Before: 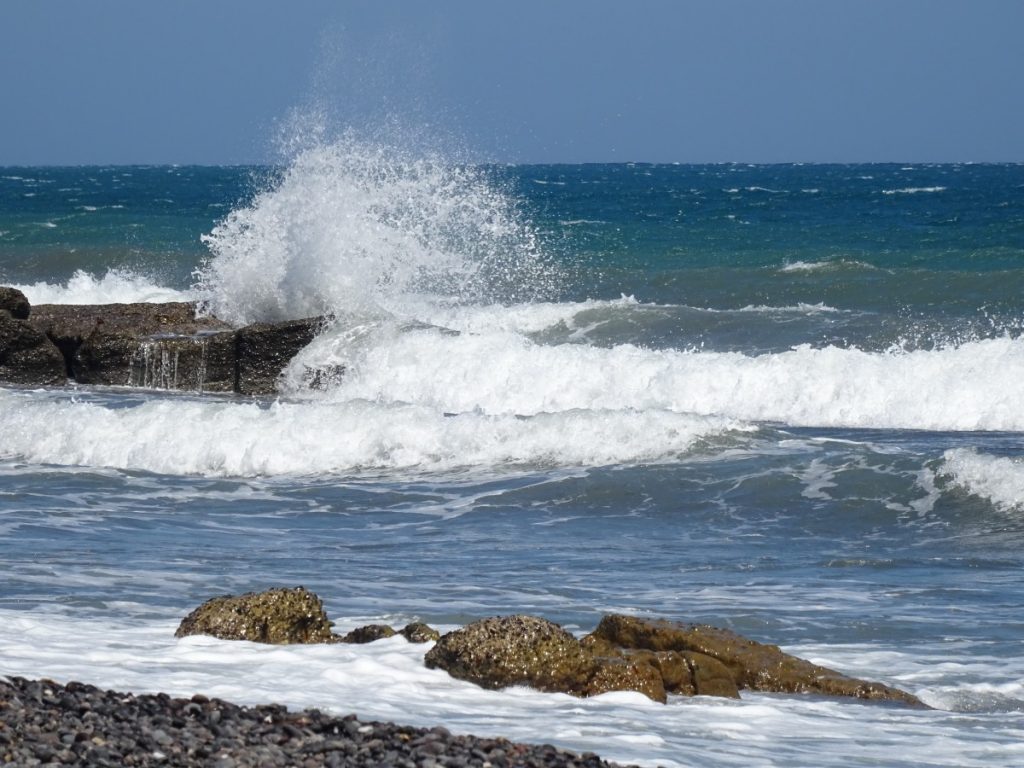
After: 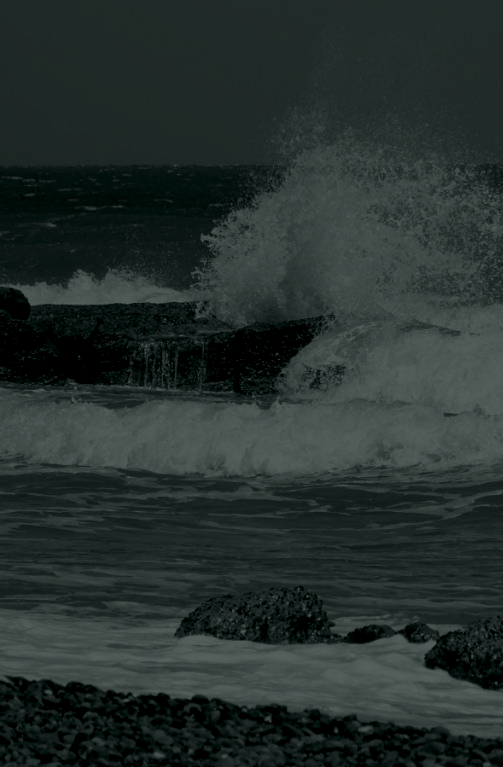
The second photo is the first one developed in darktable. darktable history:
white balance: red 1.066, blue 1.119
crop and rotate: left 0%, top 0%, right 50.845%
colorize: hue 90°, saturation 19%, lightness 1.59%, version 1
